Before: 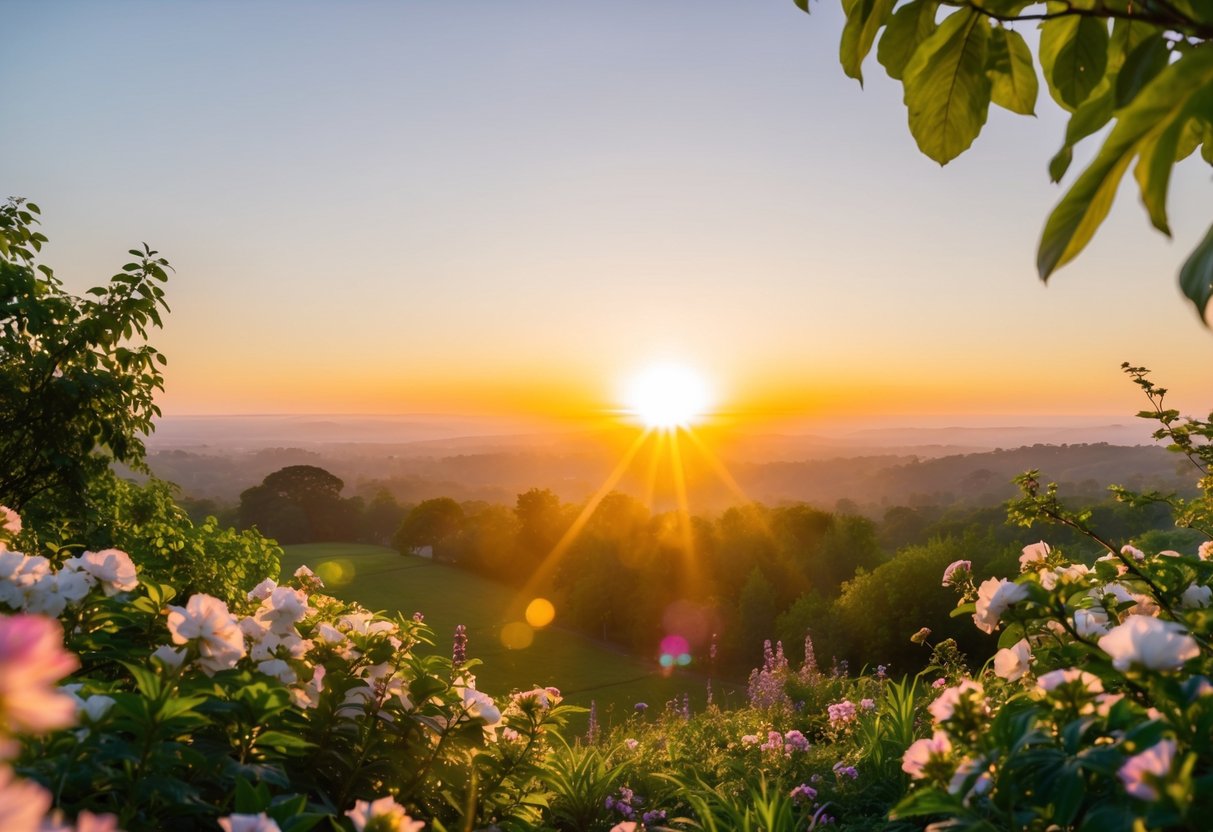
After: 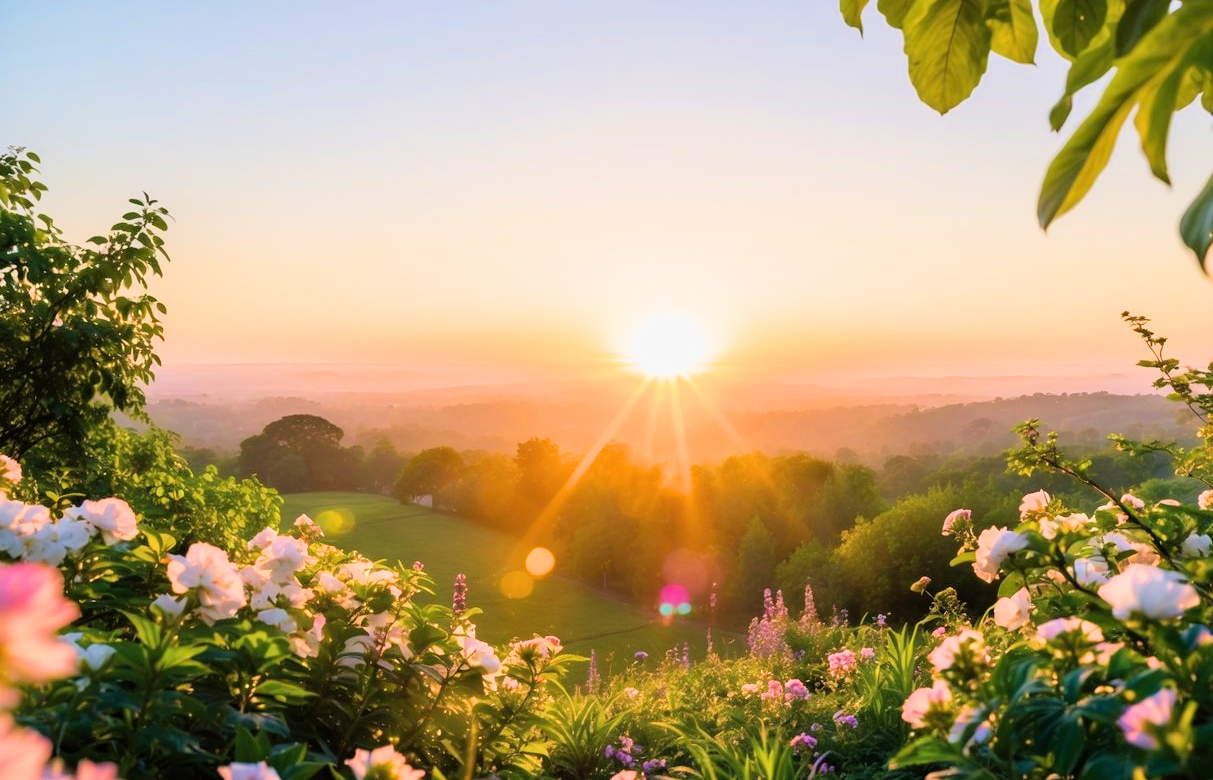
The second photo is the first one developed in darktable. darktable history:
exposure: black level correction 0, exposure 1.3 EV, compensate highlight preservation false
velvia: on, module defaults
filmic rgb: black relative exposure -7.65 EV, white relative exposure 4.56 EV, hardness 3.61, color science v6 (2022)
crop and rotate: top 6.25%
